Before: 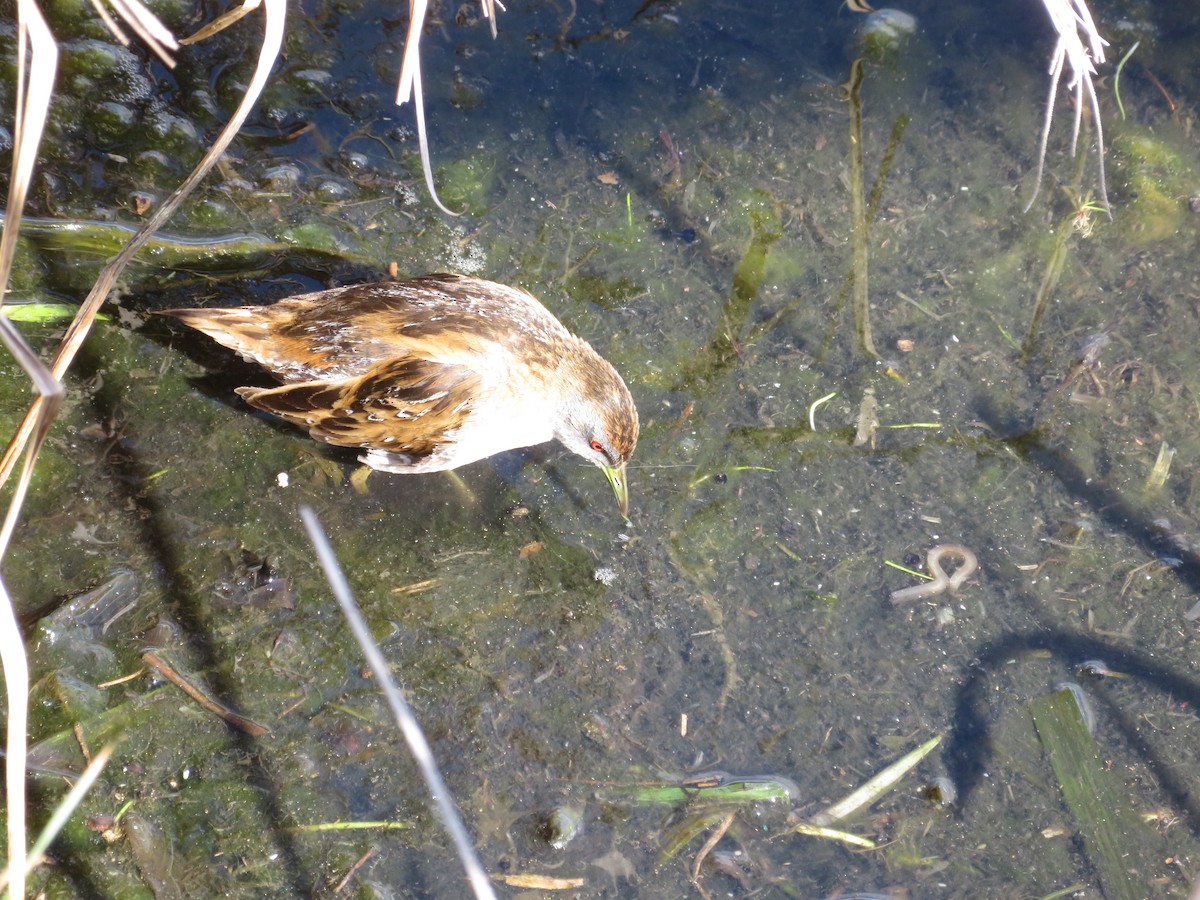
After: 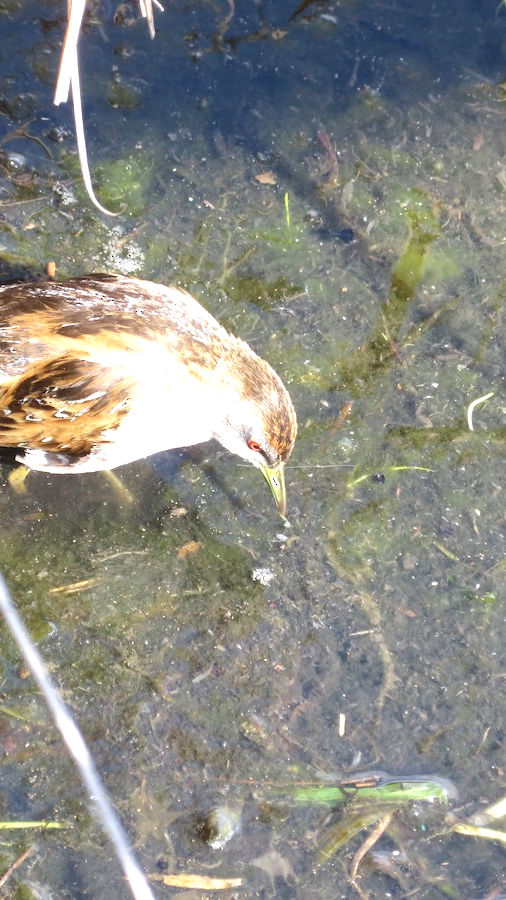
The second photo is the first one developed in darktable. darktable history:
exposure: black level correction 0.001, exposure 0.5 EV, compensate exposure bias true, compensate highlight preservation false
crop: left 28.583%, right 29.231%
